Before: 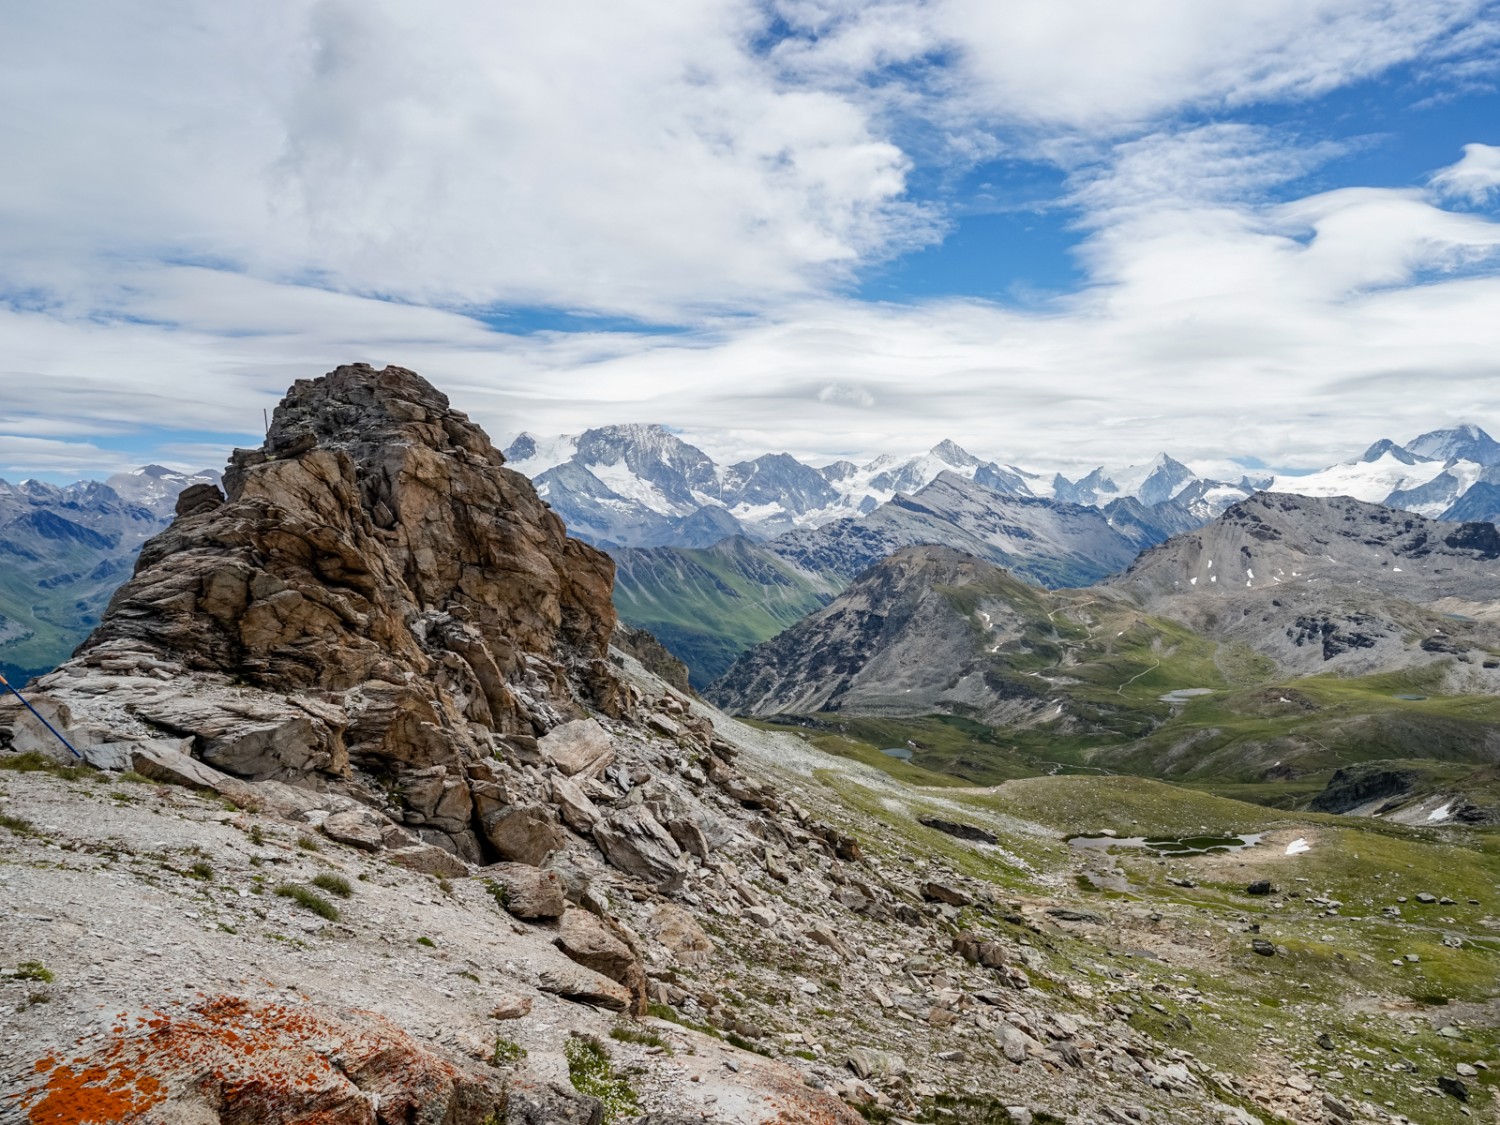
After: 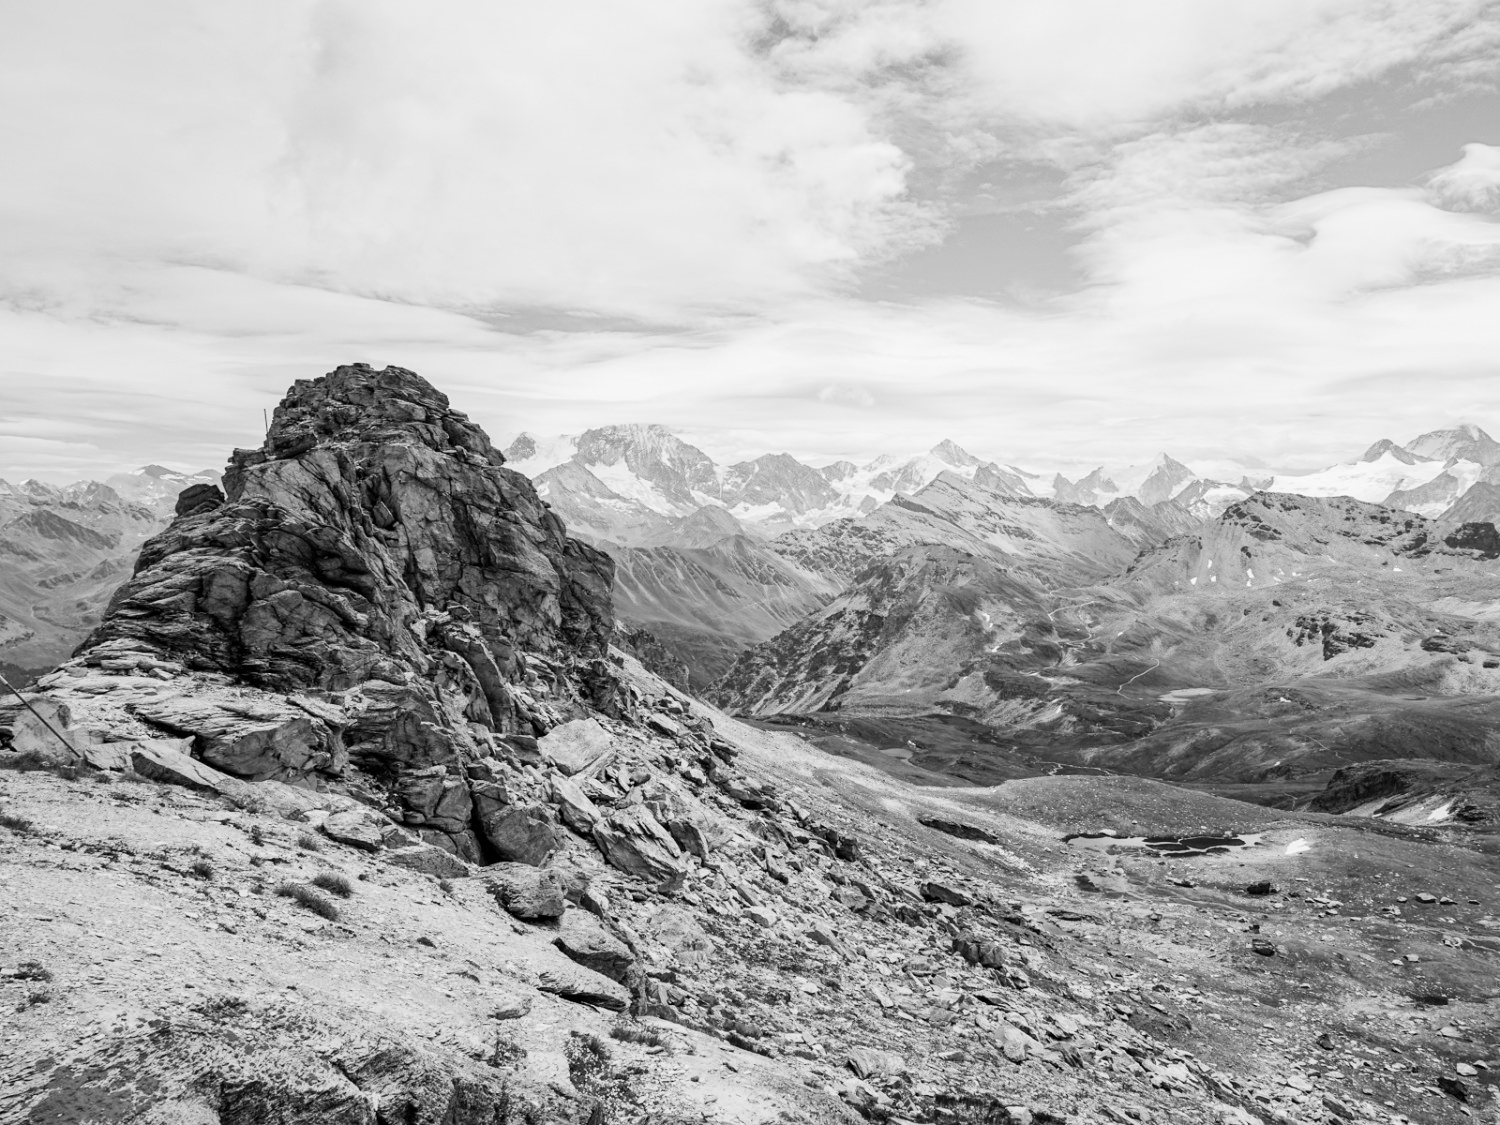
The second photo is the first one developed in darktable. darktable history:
color calibration: output gray [0.22, 0.42, 0.37, 0], gray › normalize channels true, illuminant same as pipeline (D50), adaptation XYZ, x 0.346, y 0.359, gamut compression 0
tone curve: curves: ch0 [(0, 0) (0.003, 0.003) (0.011, 0.014) (0.025, 0.033) (0.044, 0.06) (0.069, 0.096) (0.1, 0.132) (0.136, 0.174) (0.177, 0.226) (0.224, 0.282) (0.277, 0.352) (0.335, 0.435) (0.399, 0.524) (0.468, 0.615) (0.543, 0.695) (0.623, 0.771) (0.709, 0.835) (0.801, 0.894) (0.898, 0.944) (1, 1)], preserve colors none
